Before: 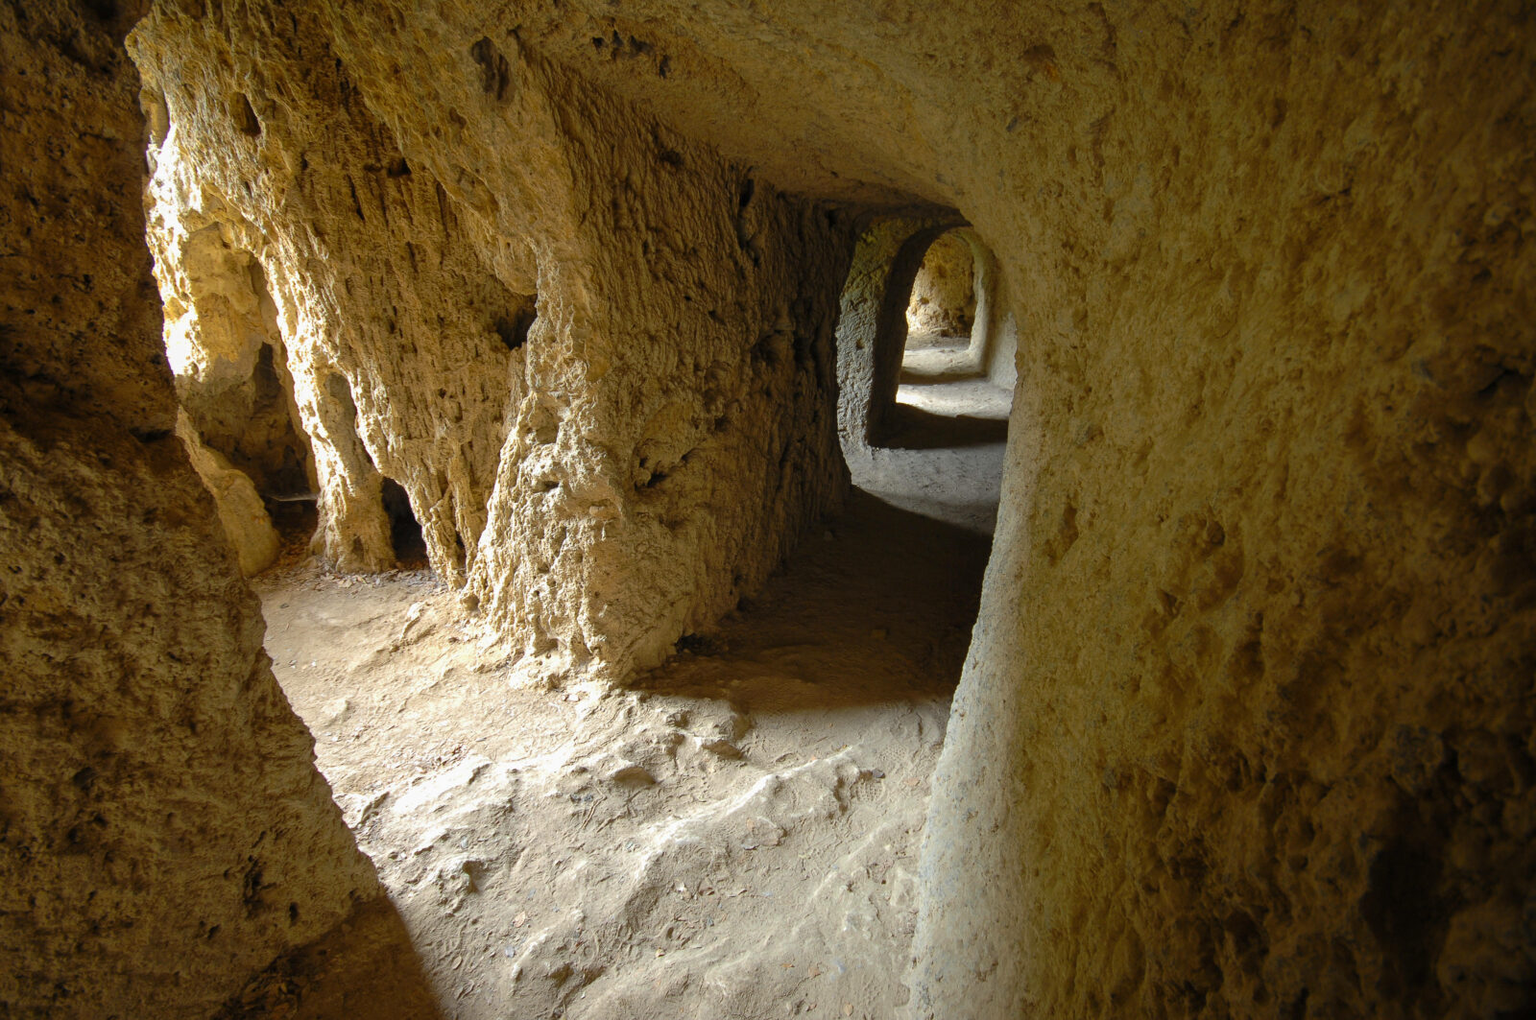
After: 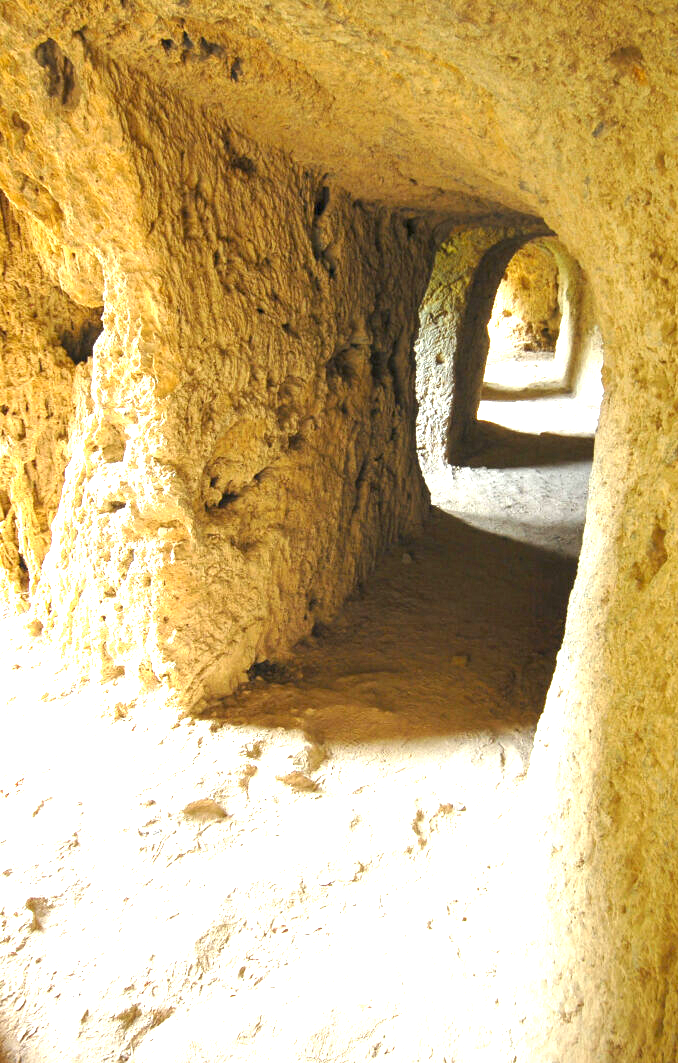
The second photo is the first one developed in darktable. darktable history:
crop: left 28.5%, right 29.112%
exposure: exposure 2.26 EV, compensate highlight preservation false
